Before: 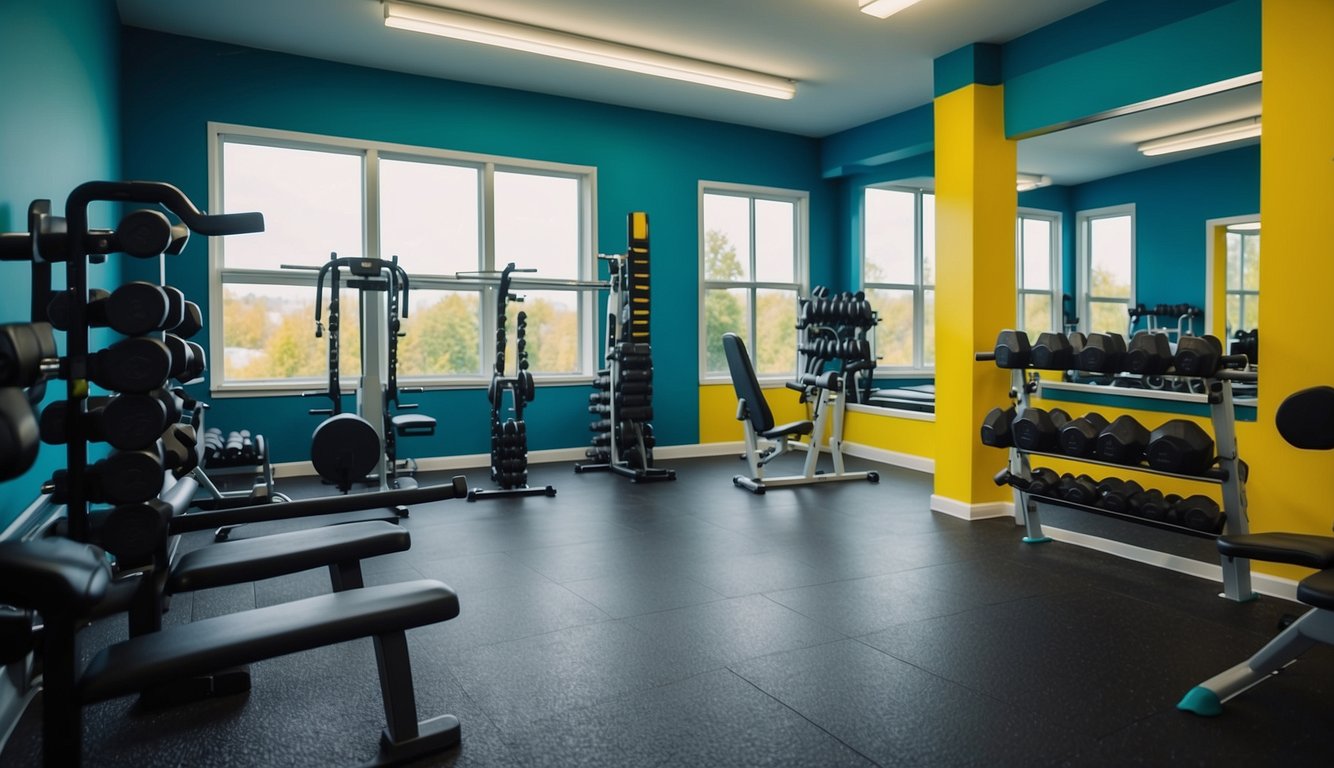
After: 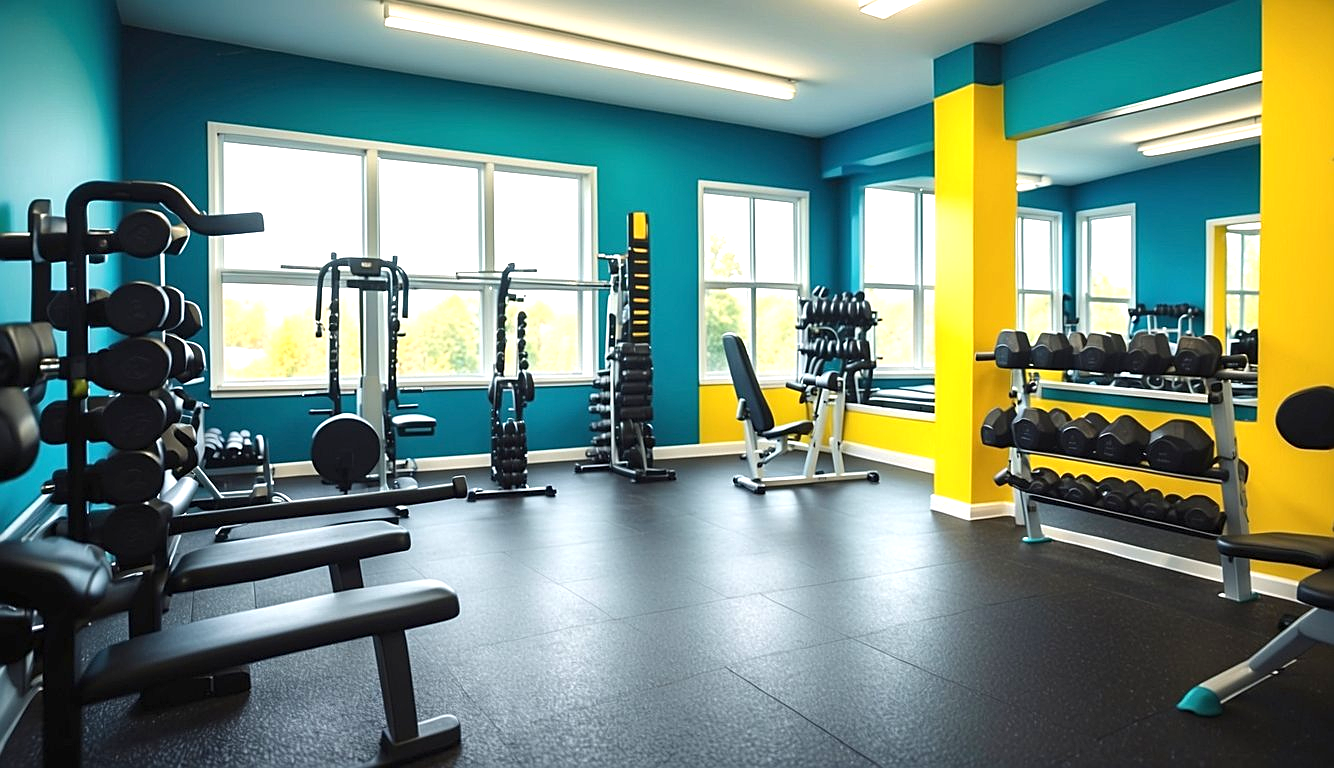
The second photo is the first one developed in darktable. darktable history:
exposure: black level correction 0, exposure 1 EV, compensate exposure bias true, compensate highlight preservation false
sharpen: on, module defaults
